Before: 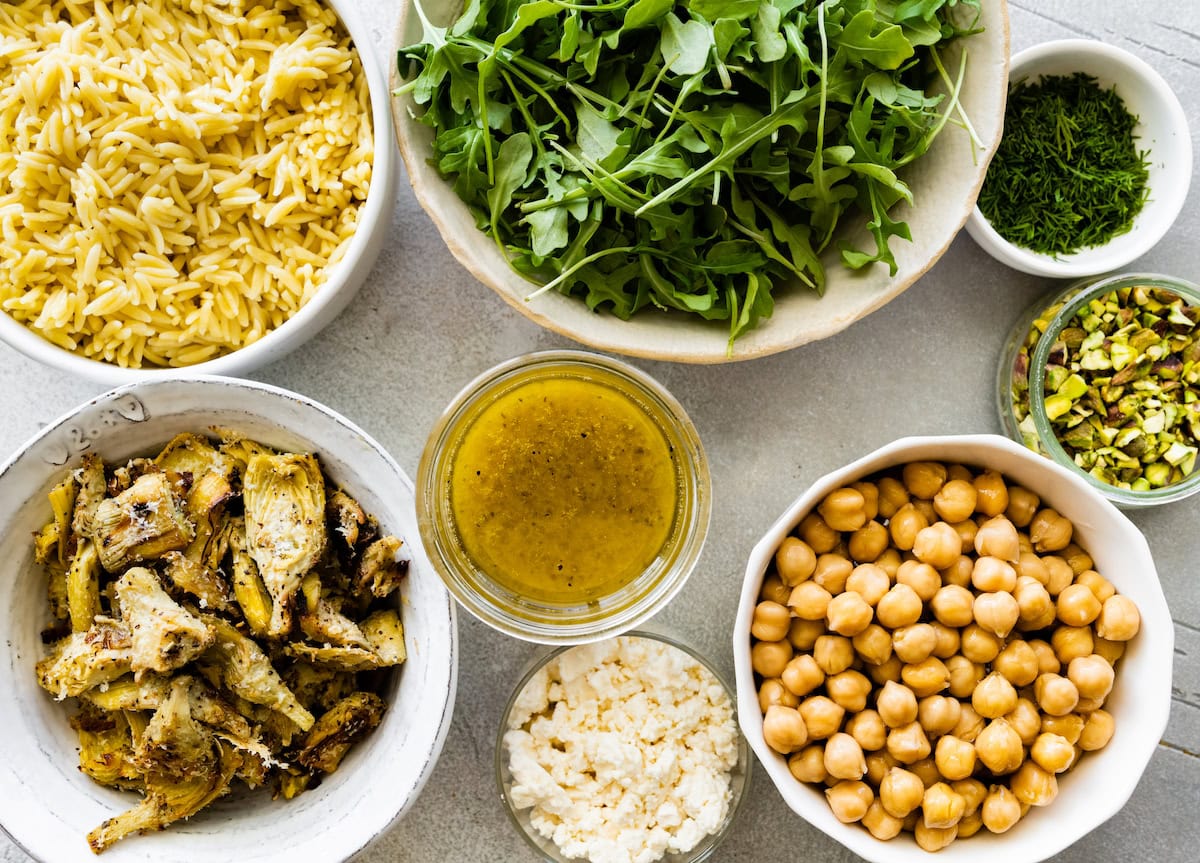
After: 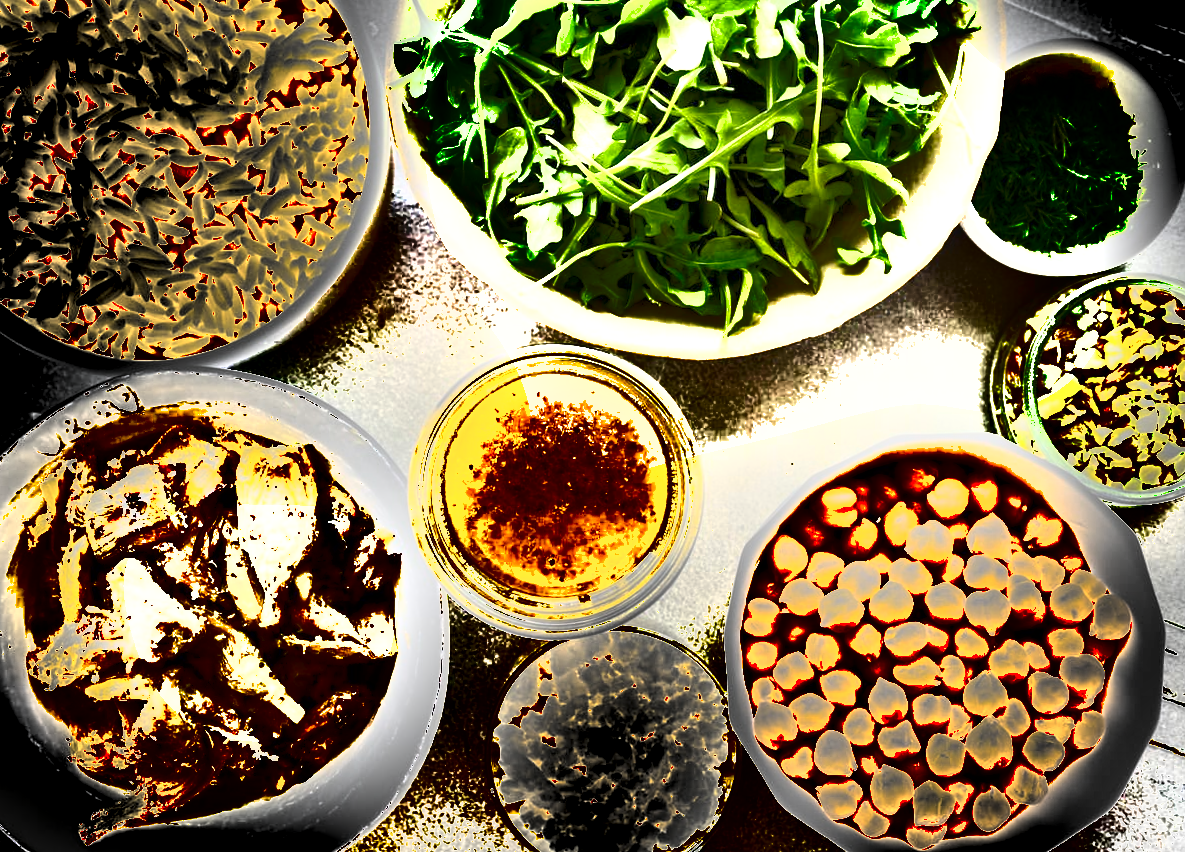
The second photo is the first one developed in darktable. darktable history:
crop and rotate: angle -0.5°
shadows and highlights: shadows 20.91, highlights -82.73, soften with gaussian
tone equalizer: -7 EV 0.15 EV, -6 EV 0.6 EV, -5 EV 1.15 EV, -4 EV 1.33 EV, -3 EV 1.15 EV, -2 EV 0.6 EV, -1 EV 0.15 EV, mask exposure compensation -0.5 EV
exposure: black level correction 0.001, exposure 1.84 EV, compensate highlight preservation false
